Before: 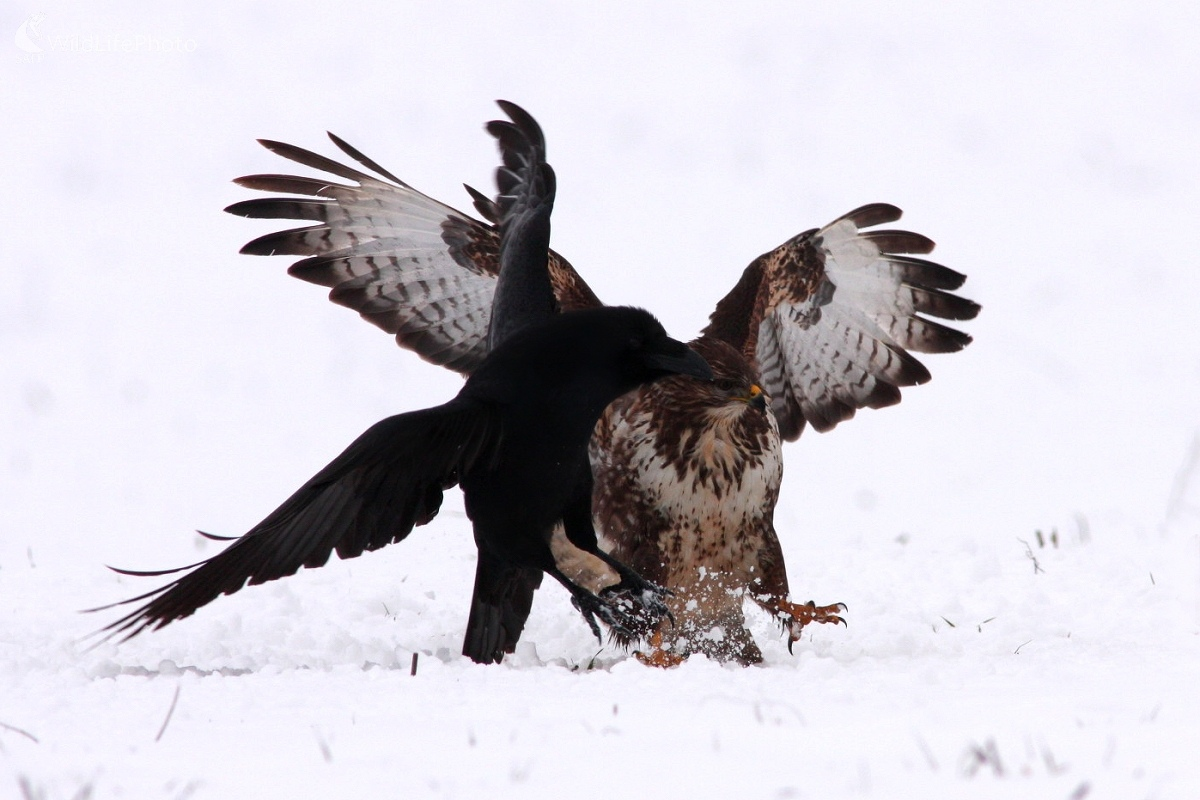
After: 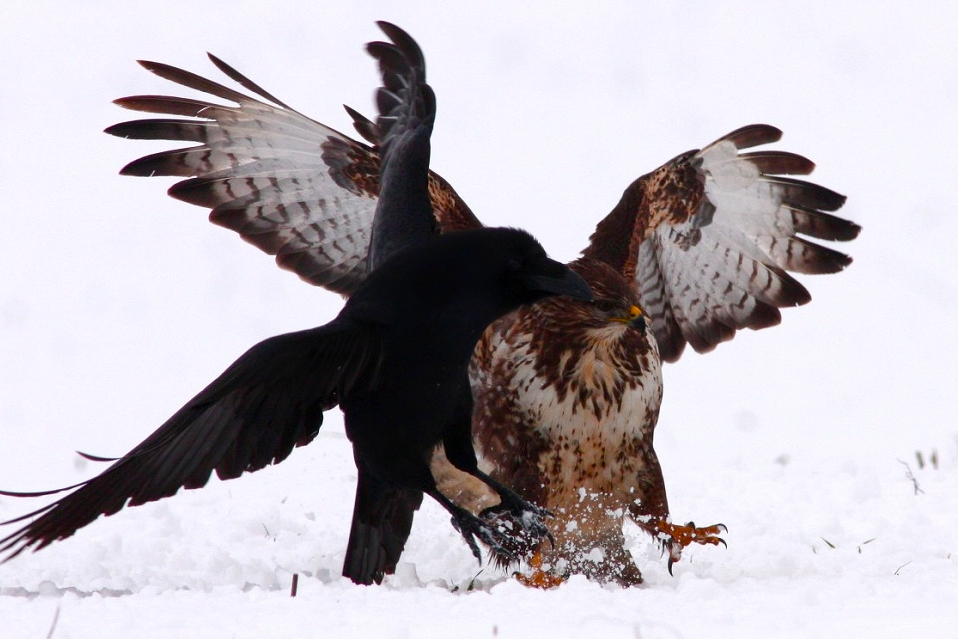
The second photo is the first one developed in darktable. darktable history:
color balance rgb: perceptual saturation grading › global saturation 20%, perceptual saturation grading › highlights -25%, perceptual saturation grading › shadows 50%
crop and rotate: left 10.071%, top 10.071%, right 10.02%, bottom 10.02%
